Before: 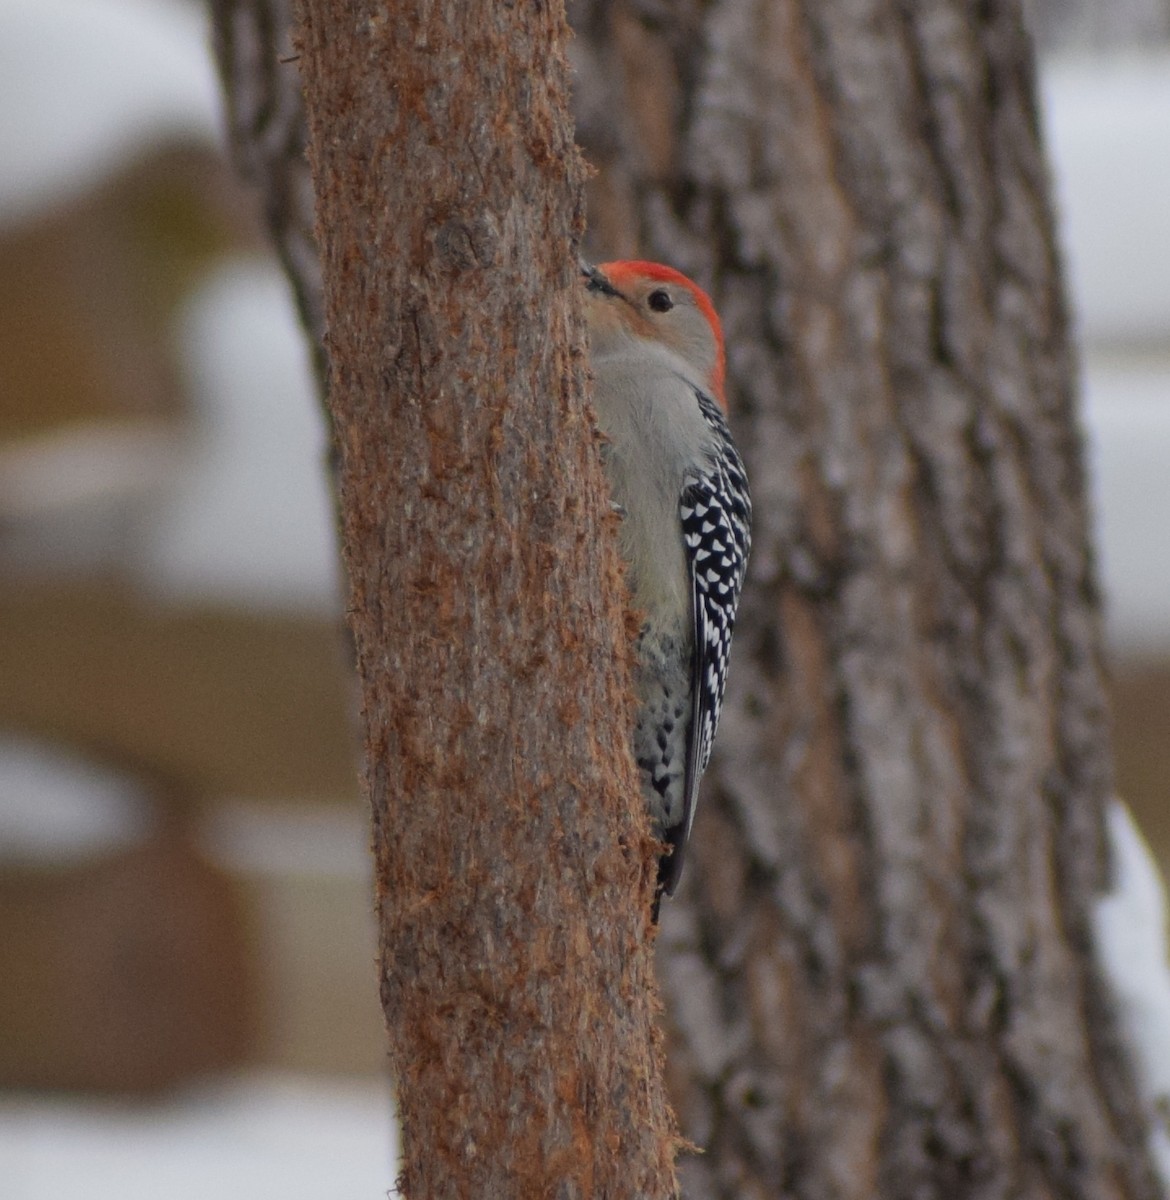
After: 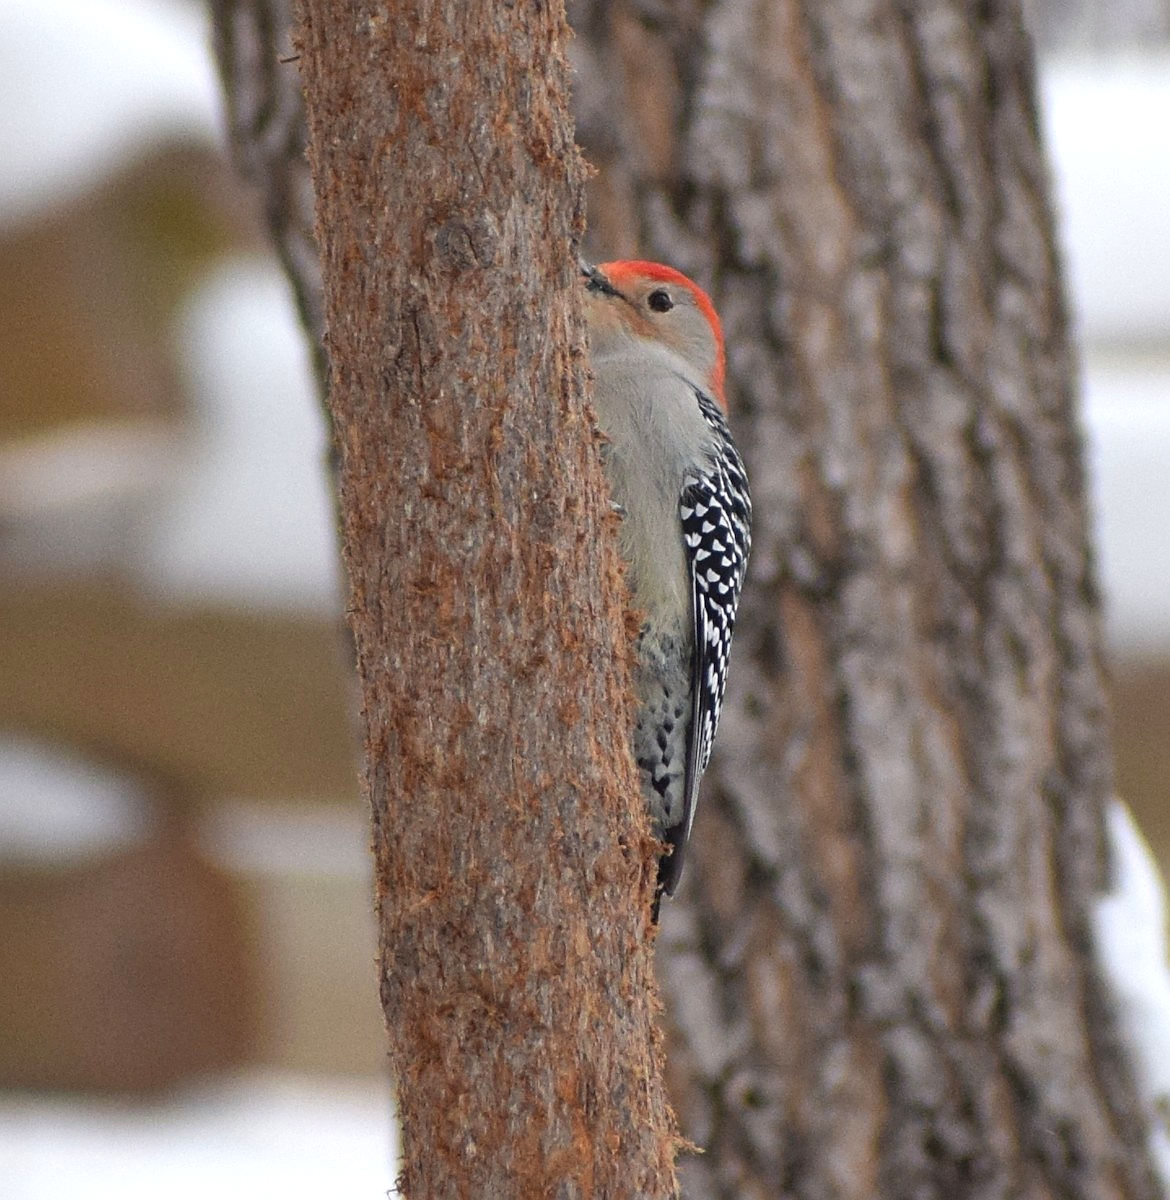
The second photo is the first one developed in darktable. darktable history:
tone equalizer: edges refinement/feathering 500, mask exposure compensation -1.57 EV, preserve details no
sharpen: on, module defaults
exposure: black level correction 0, exposure 0.691 EV, compensate highlight preservation false
